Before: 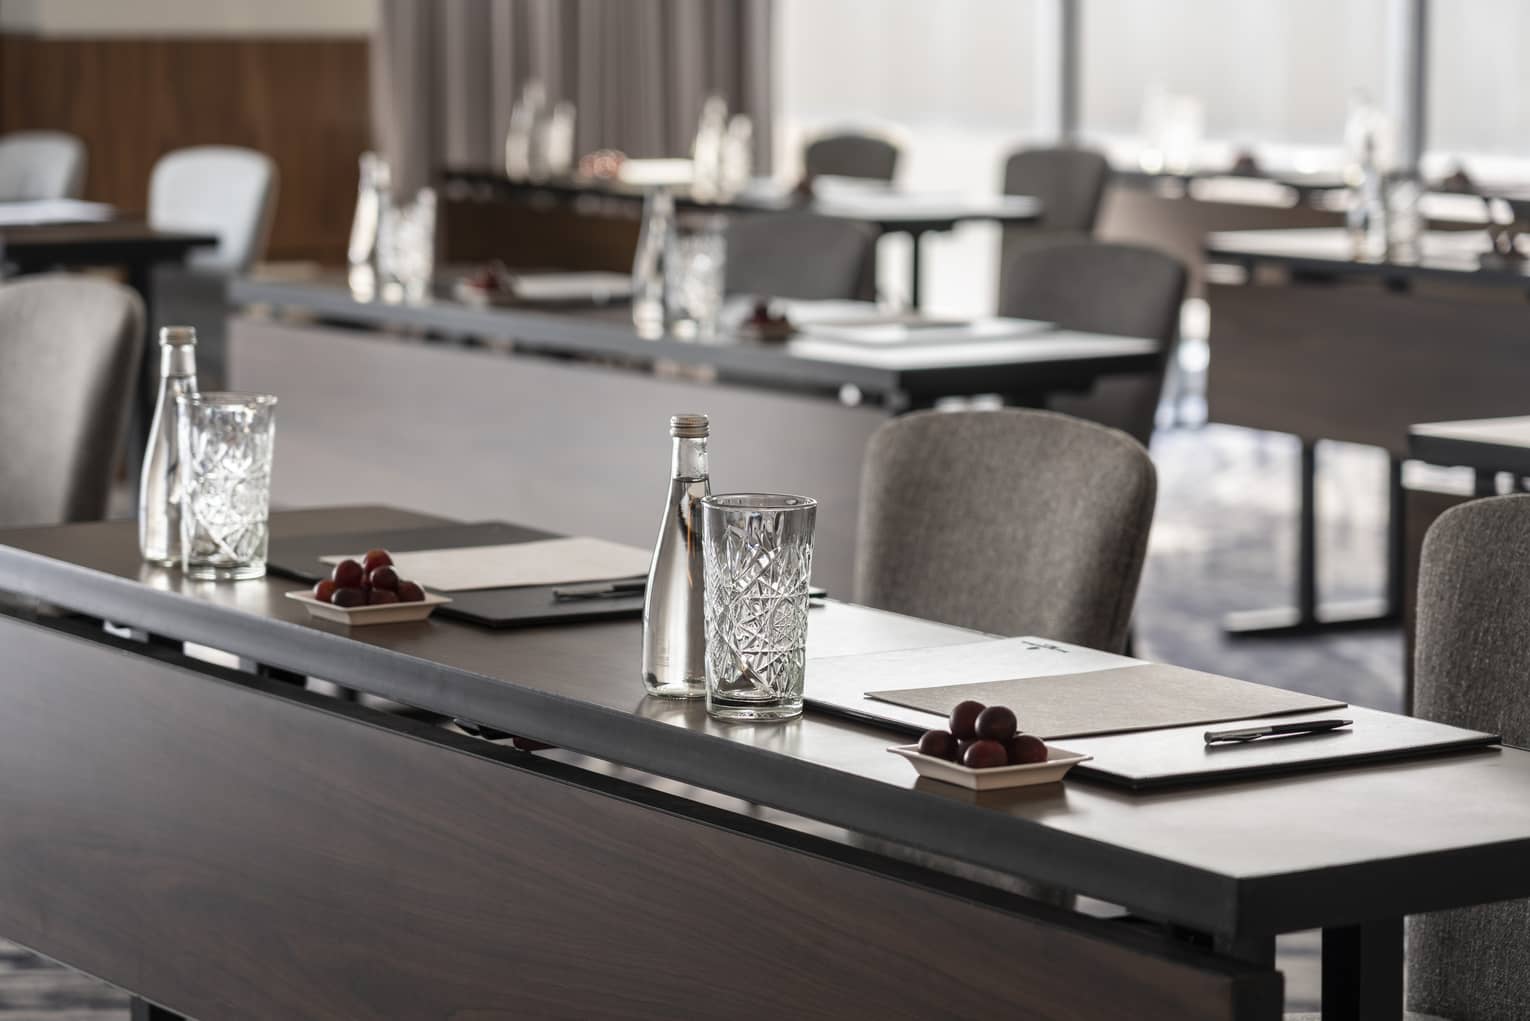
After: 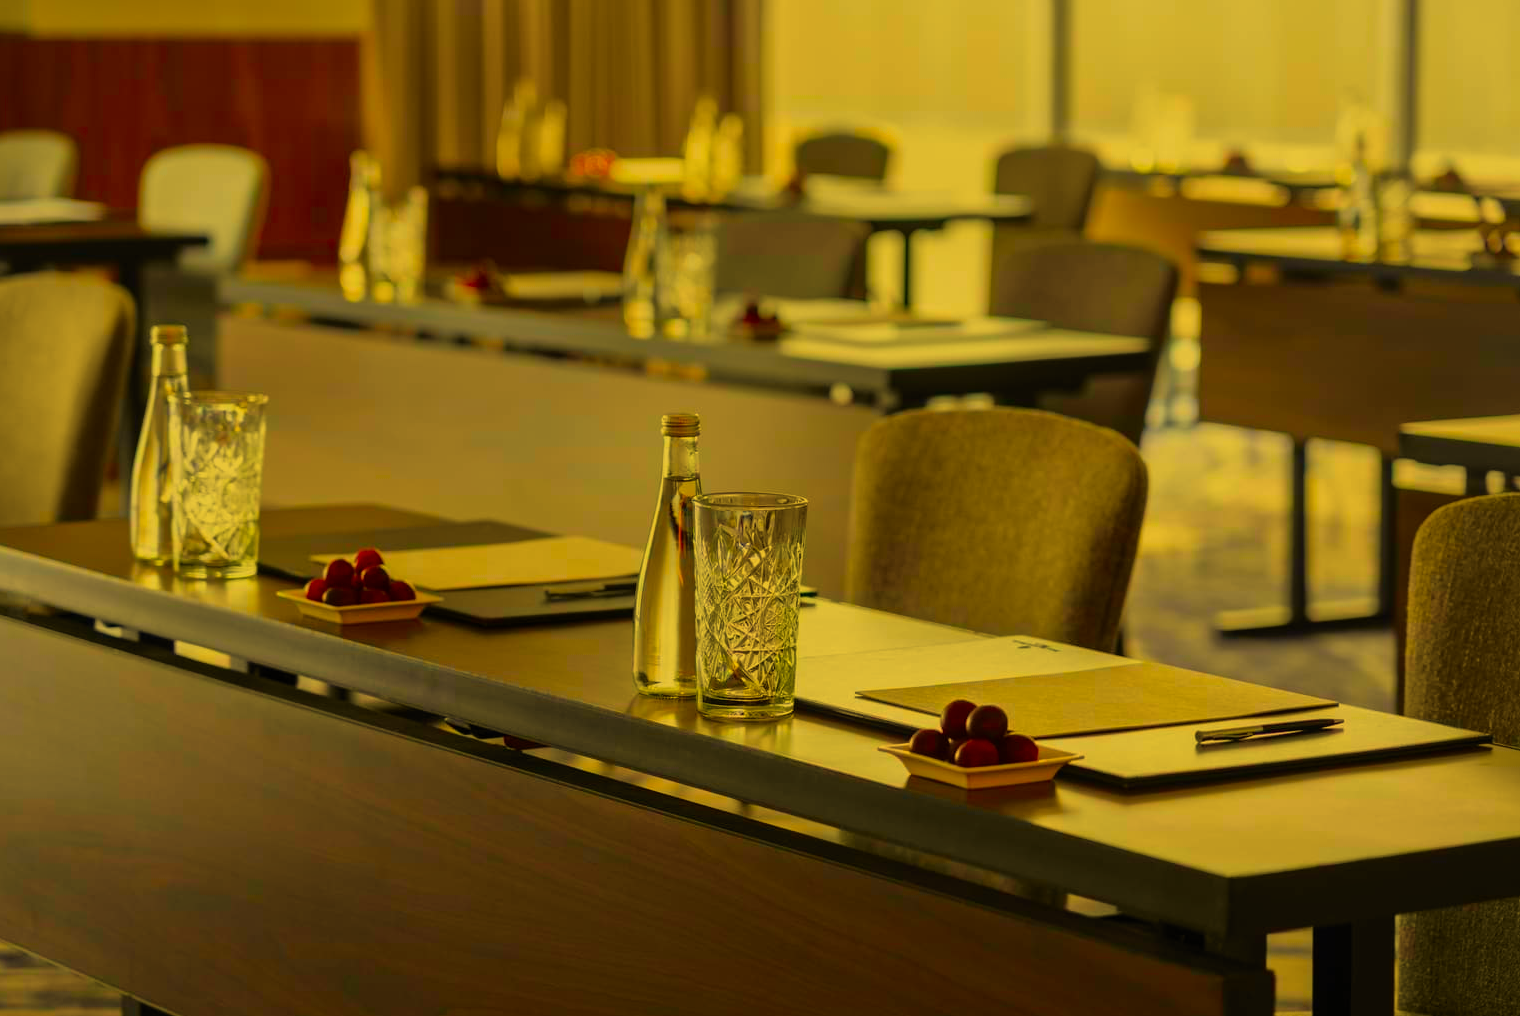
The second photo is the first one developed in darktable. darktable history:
white balance: red 1.08, blue 0.791
exposure: black level correction 0, exposure 1.2 EV, compensate exposure bias true, compensate highlight preservation false
color correction: saturation 3
crop and rotate: left 0.614%, top 0.179%, bottom 0.309%
tone equalizer: -8 EV -2 EV, -7 EV -2 EV, -6 EV -2 EV, -5 EV -2 EV, -4 EV -2 EV, -3 EV -2 EV, -2 EV -2 EV, -1 EV -1.63 EV, +0 EV -2 EV
